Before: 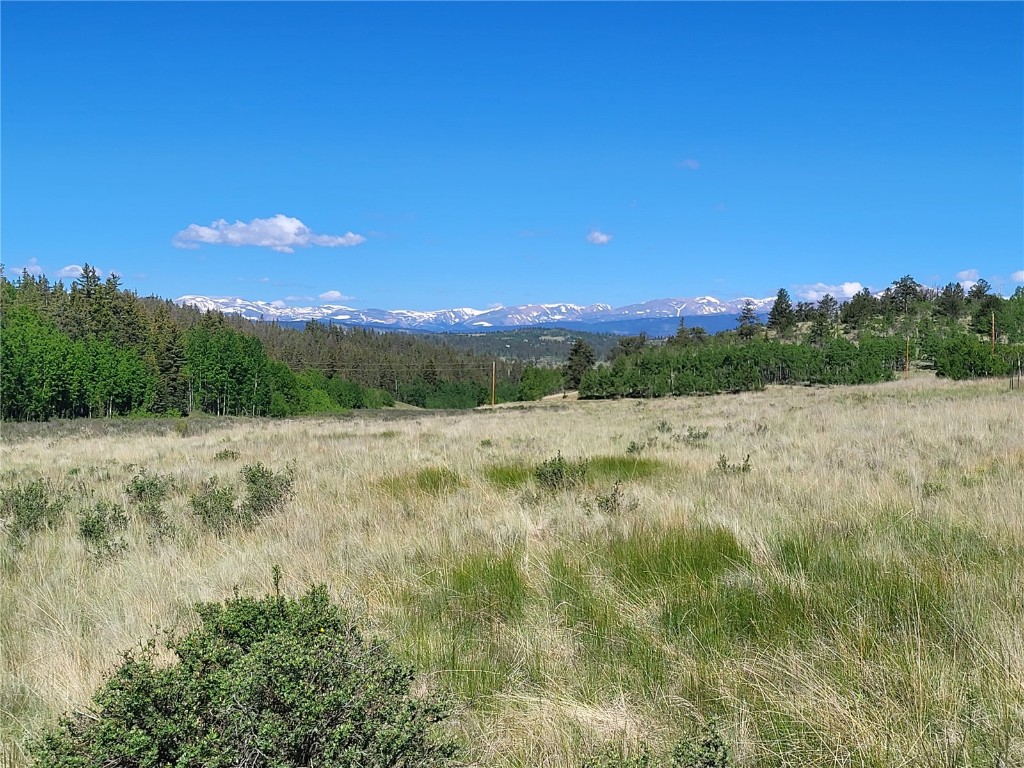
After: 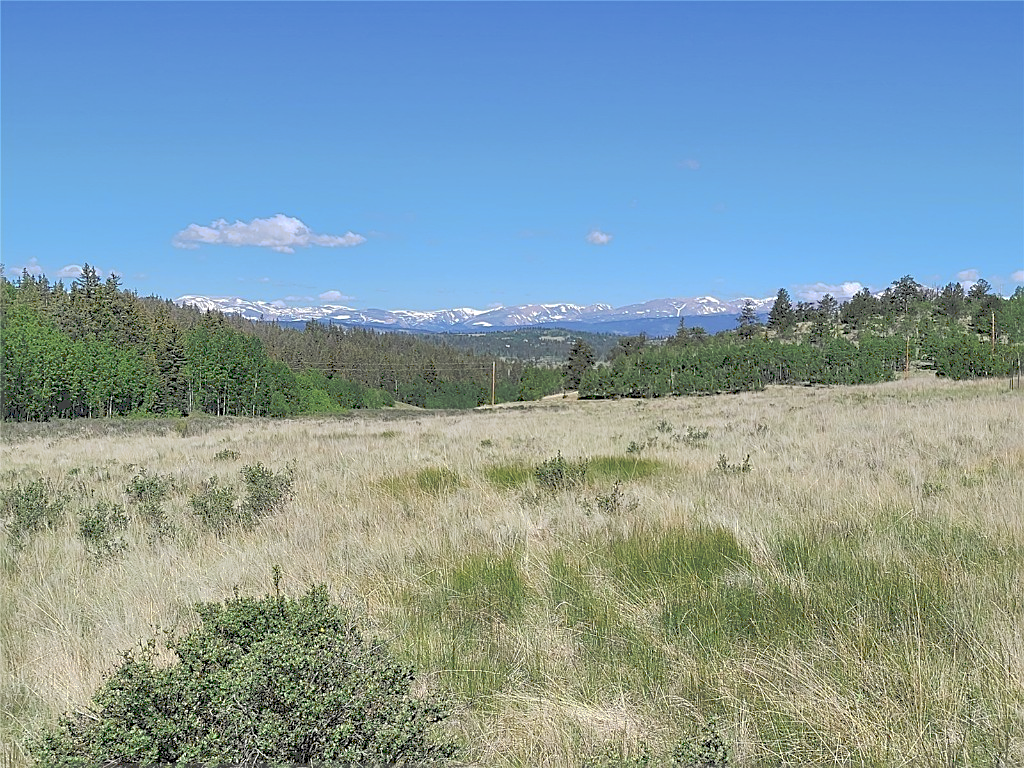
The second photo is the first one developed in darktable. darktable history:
sharpen: on, module defaults
tone curve: curves: ch0 [(0, 0) (0.003, 0.264) (0.011, 0.264) (0.025, 0.265) (0.044, 0.269) (0.069, 0.273) (0.1, 0.28) (0.136, 0.292) (0.177, 0.309) (0.224, 0.336) (0.277, 0.371) (0.335, 0.412) (0.399, 0.469) (0.468, 0.533) (0.543, 0.595) (0.623, 0.66) (0.709, 0.73) (0.801, 0.8) (0.898, 0.854) (1, 1)], preserve colors none
